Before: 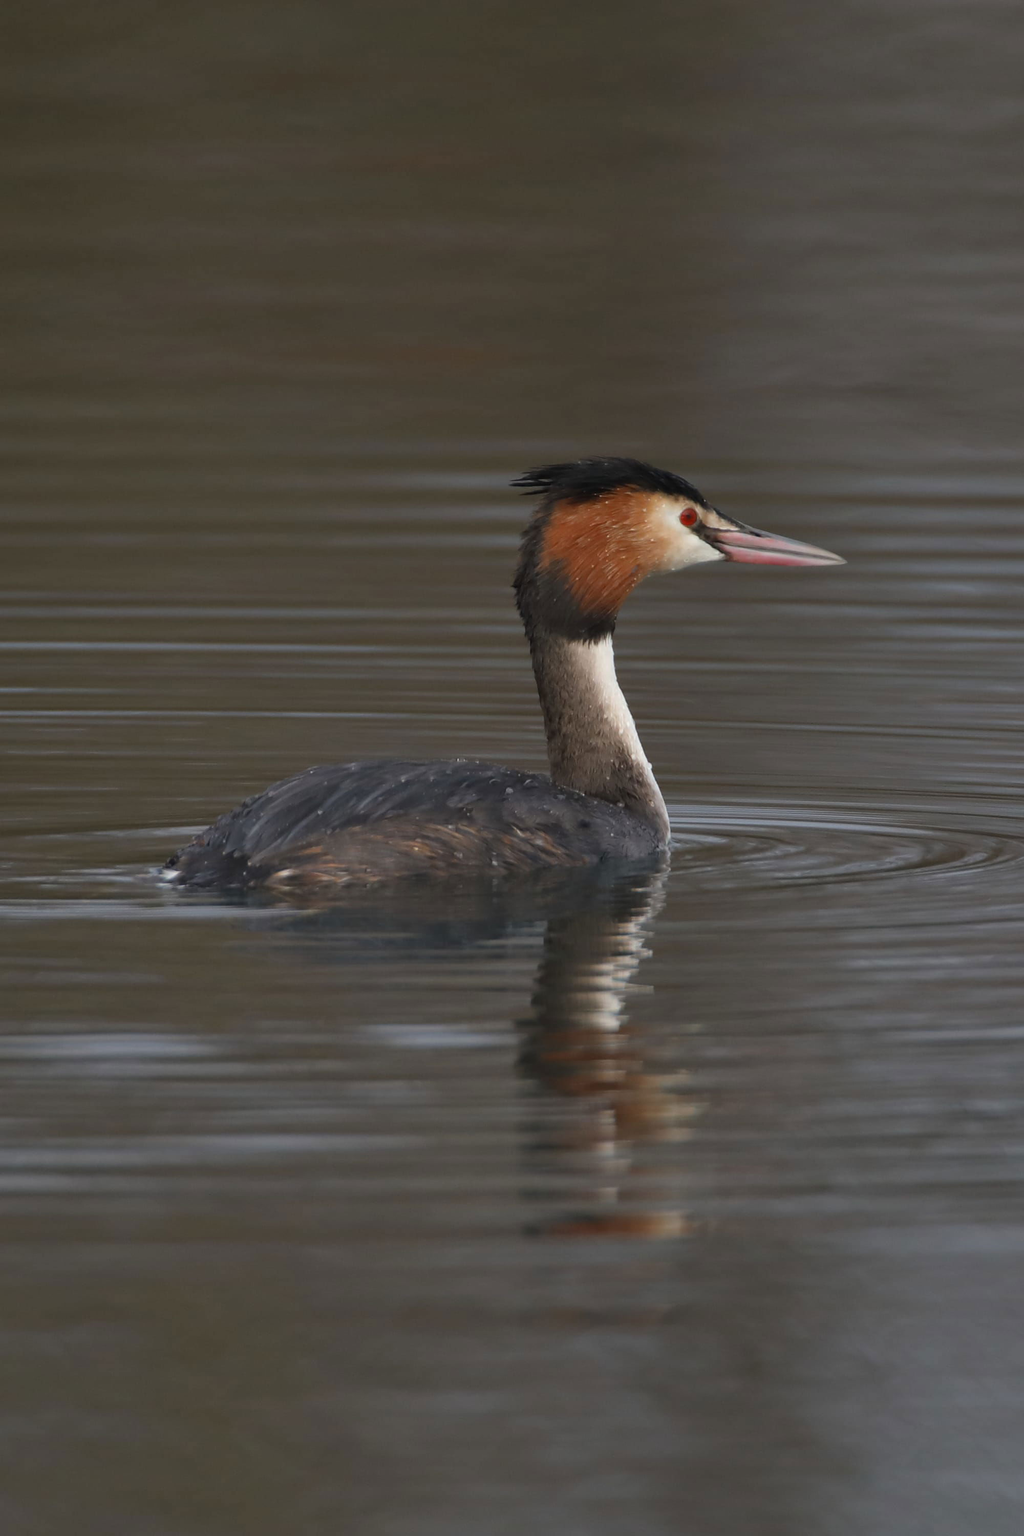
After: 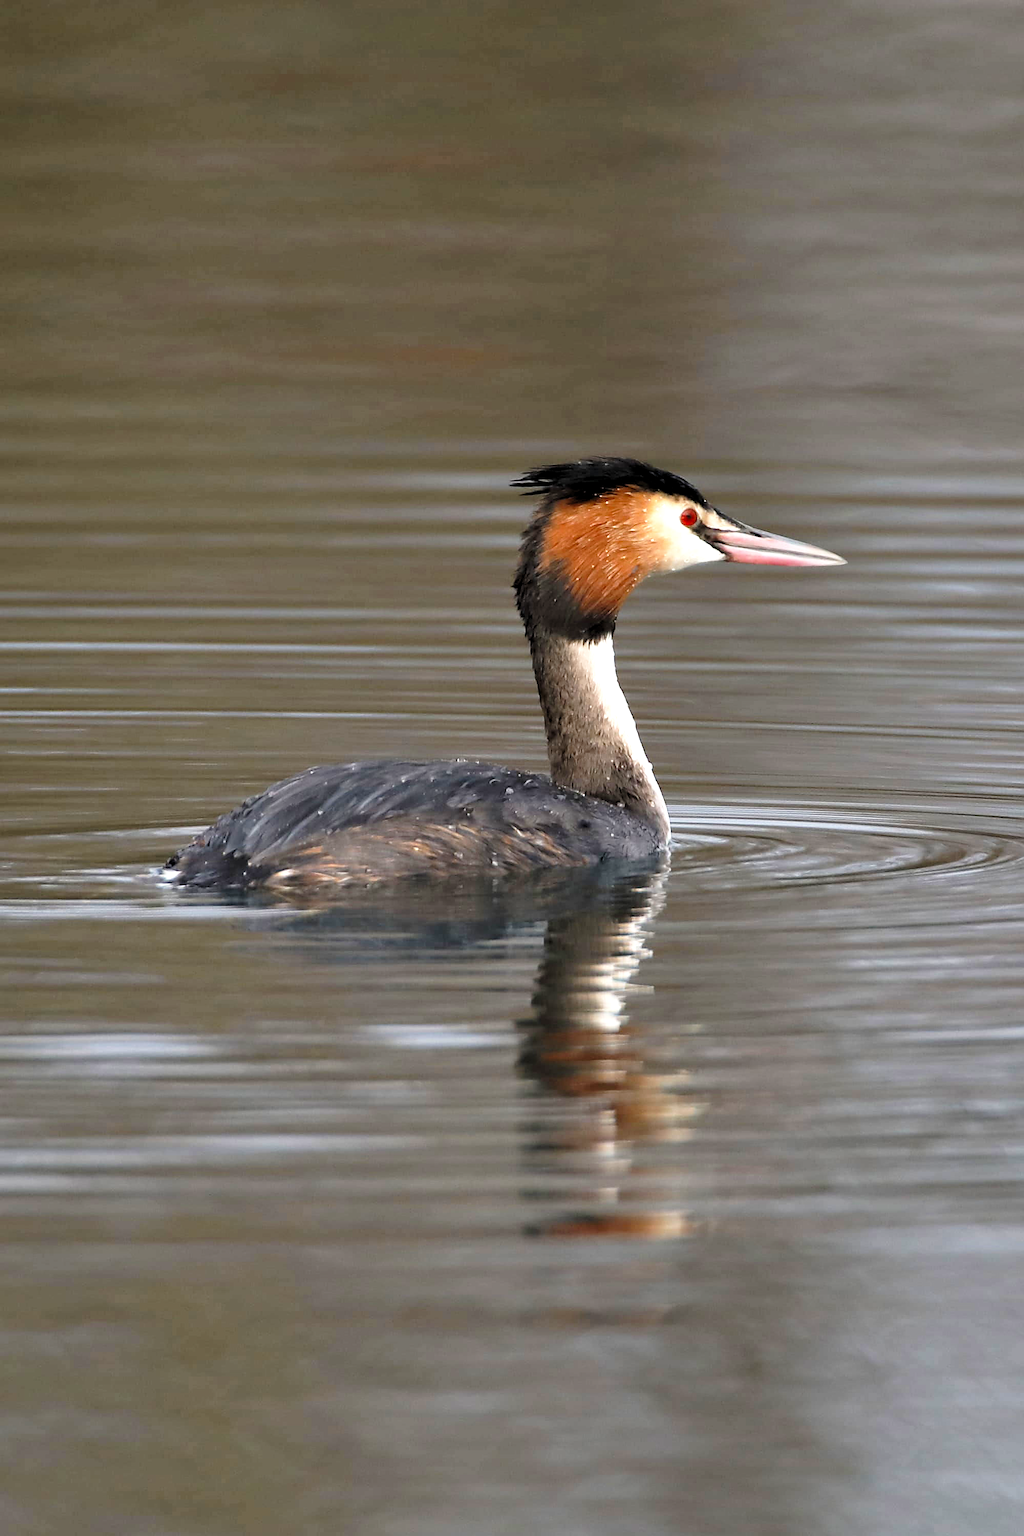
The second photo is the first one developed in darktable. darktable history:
sharpen: on, module defaults
base curve: curves: ch0 [(0, 0) (0.012, 0.01) (0.073, 0.168) (0.31, 0.711) (0.645, 0.957) (1, 1)], preserve colors none
levels: levels [0.062, 0.494, 0.925]
